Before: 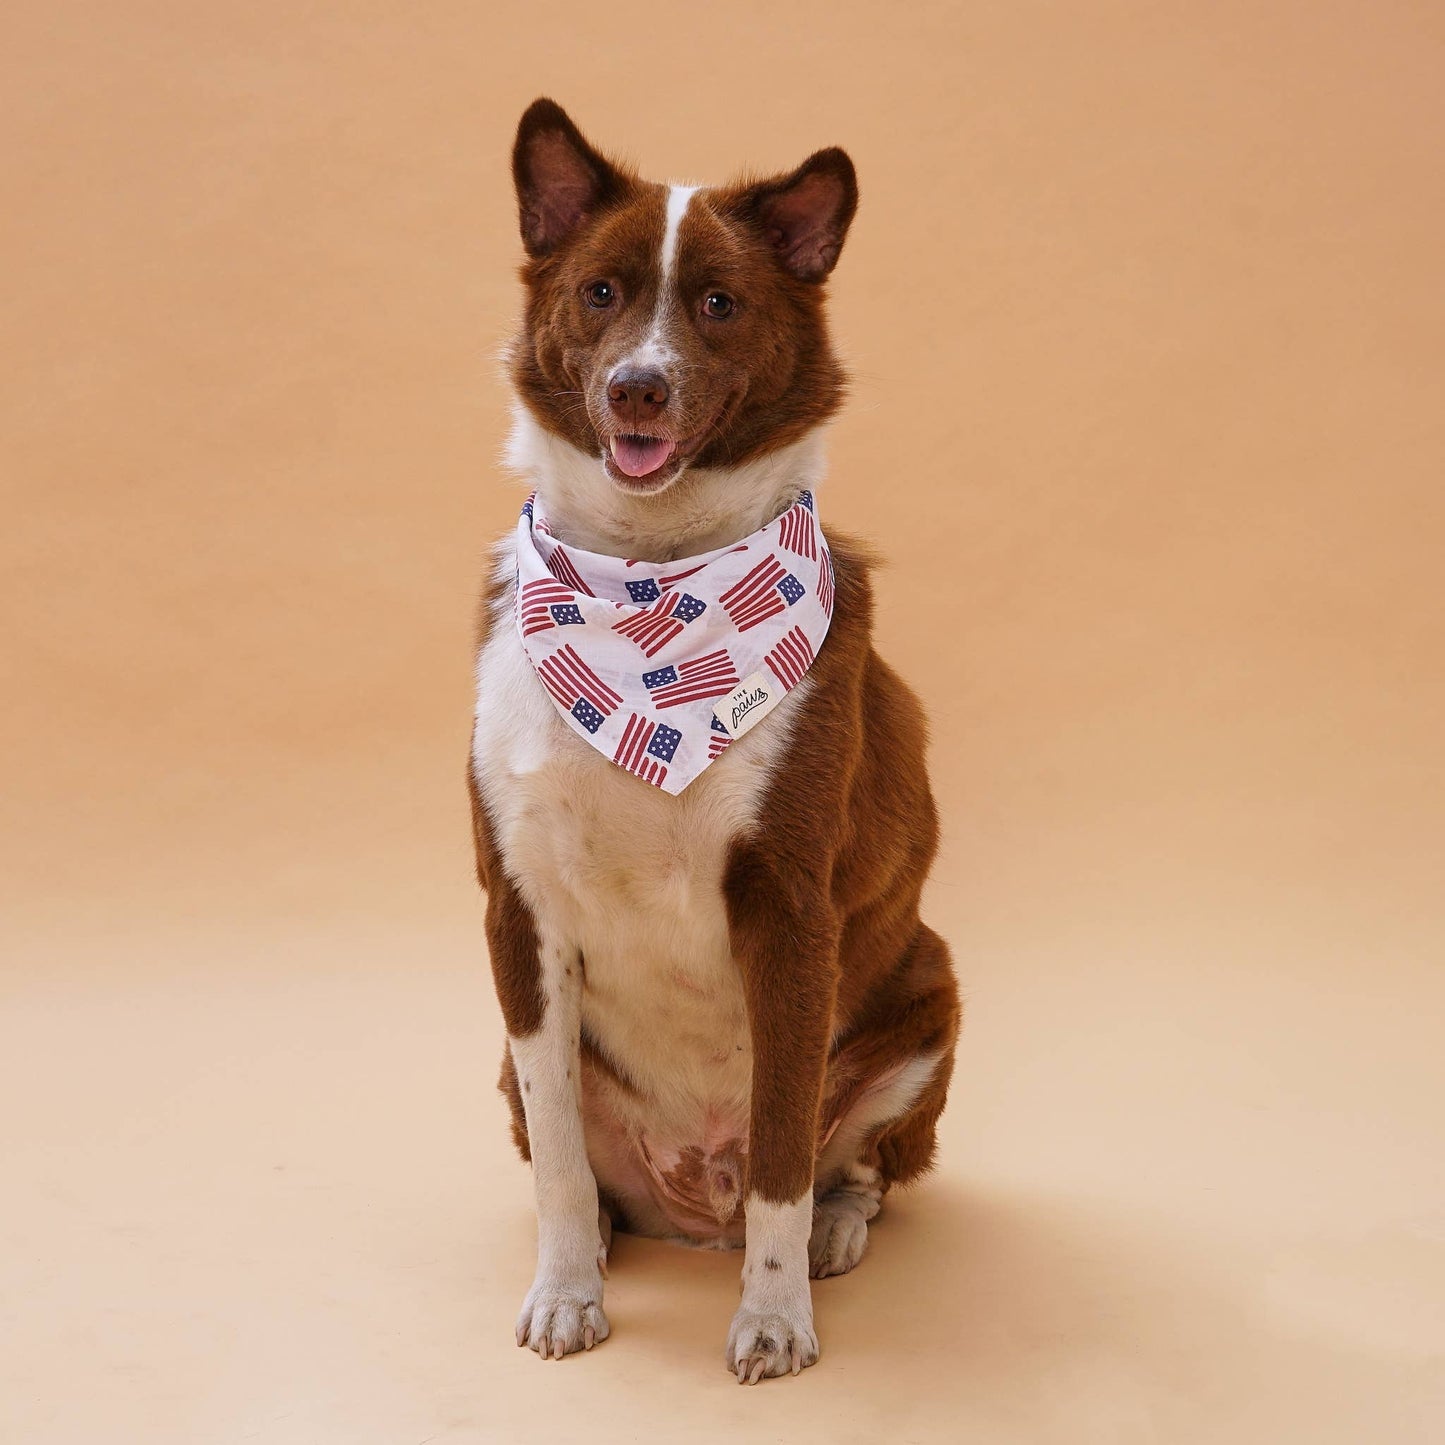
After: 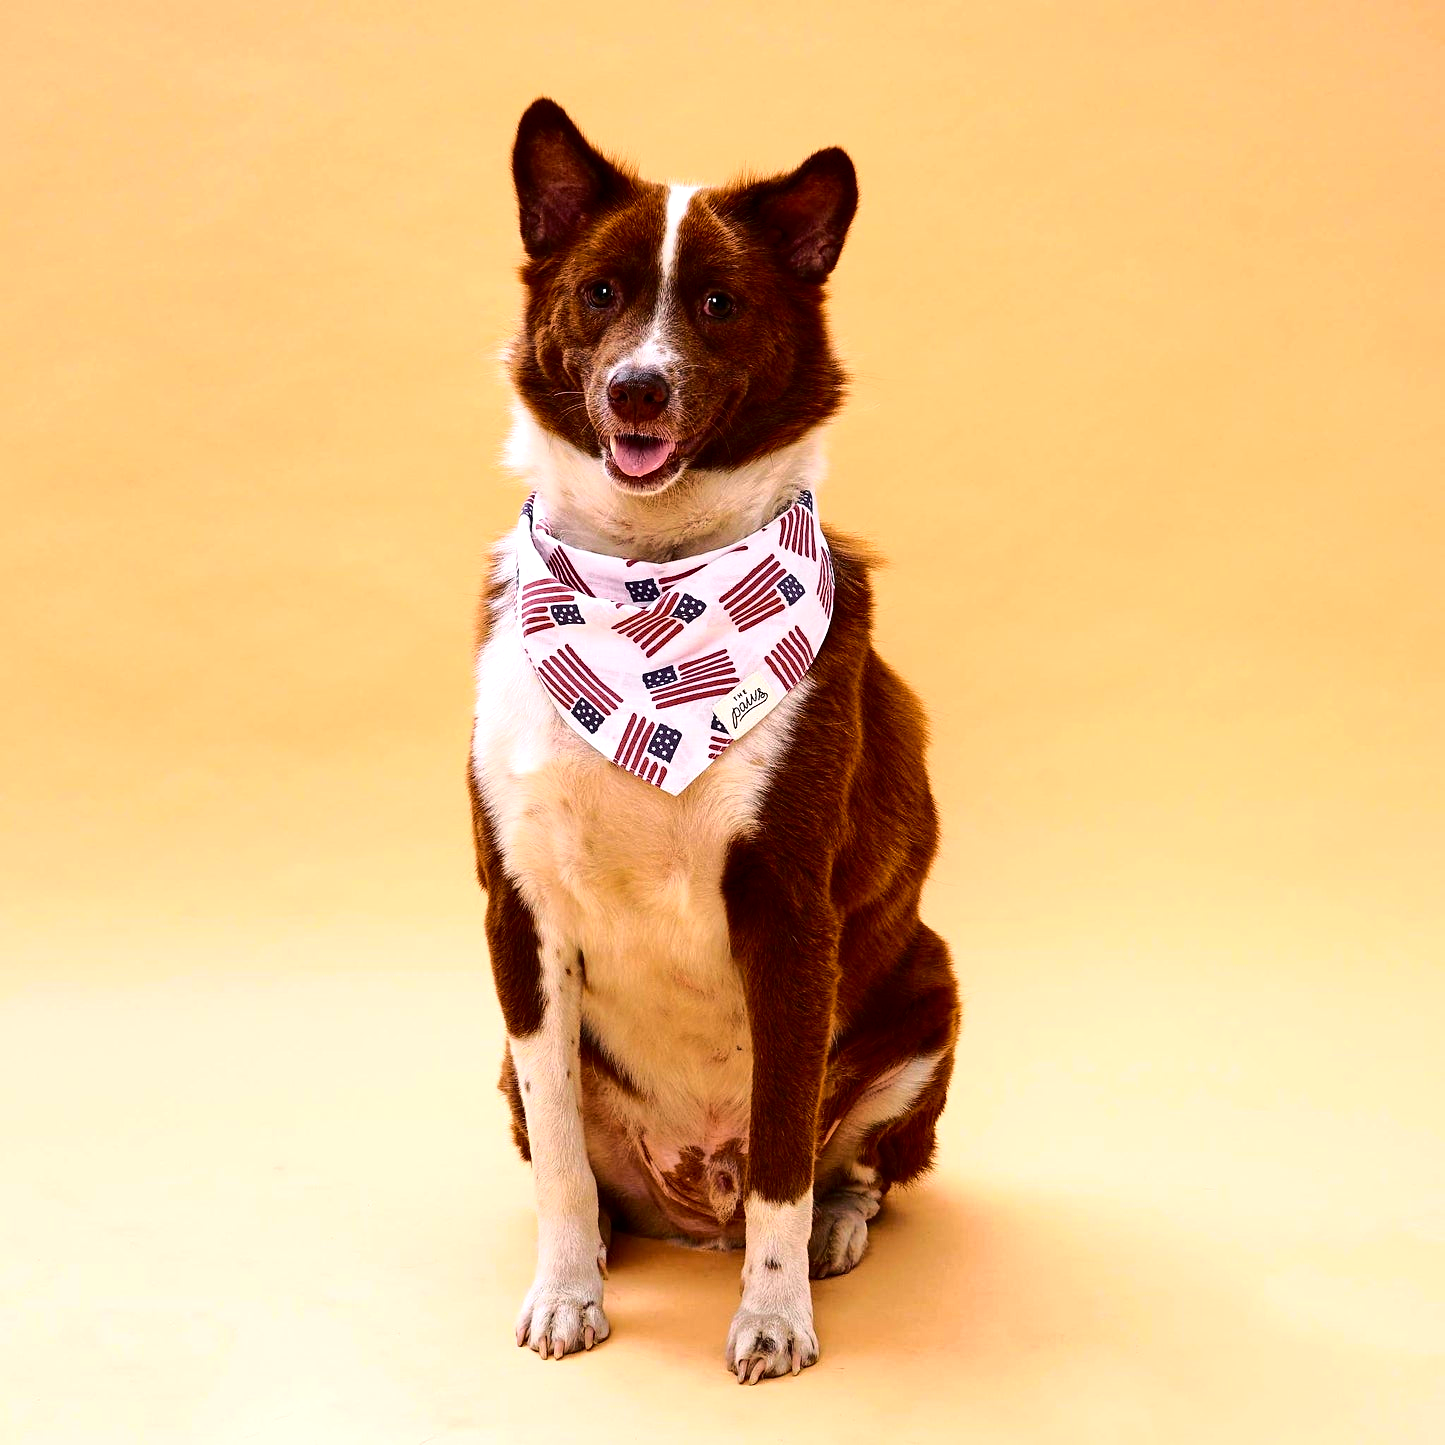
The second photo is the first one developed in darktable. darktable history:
tone equalizer: -8 EV -0.75 EV, -7 EV -0.7 EV, -6 EV -0.6 EV, -5 EV -0.4 EV, -3 EV 0.4 EV, -2 EV 0.6 EV, -1 EV 0.7 EV, +0 EV 0.75 EV, edges refinement/feathering 500, mask exposure compensation -1.57 EV, preserve details no
tone curve: curves: ch0 [(0.003, 0) (0.066, 0.023) (0.154, 0.082) (0.281, 0.221) (0.405, 0.389) (0.517, 0.553) (0.716, 0.743) (0.822, 0.882) (1, 1)]; ch1 [(0, 0) (0.164, 0.115) (0.337, 0.332) (0.39, 0.398) (0.464, 0.461) (0.501, 0.5) (0.521, 0.526) (0.571, 0.606) (0.656, 0.677) (0.723, 0.731) (0.811, 0.796) (1, 1)]; ch2 [(0, 0) (0.337, 0.382) (0.464, 0.476) (0.501, 0.502) (0.527, 0.54) (0.556, 0.567) (0.575, 0.606) (0.659, 0.736) (1, 1)], color space Lab, independent channels, preserve colors none
